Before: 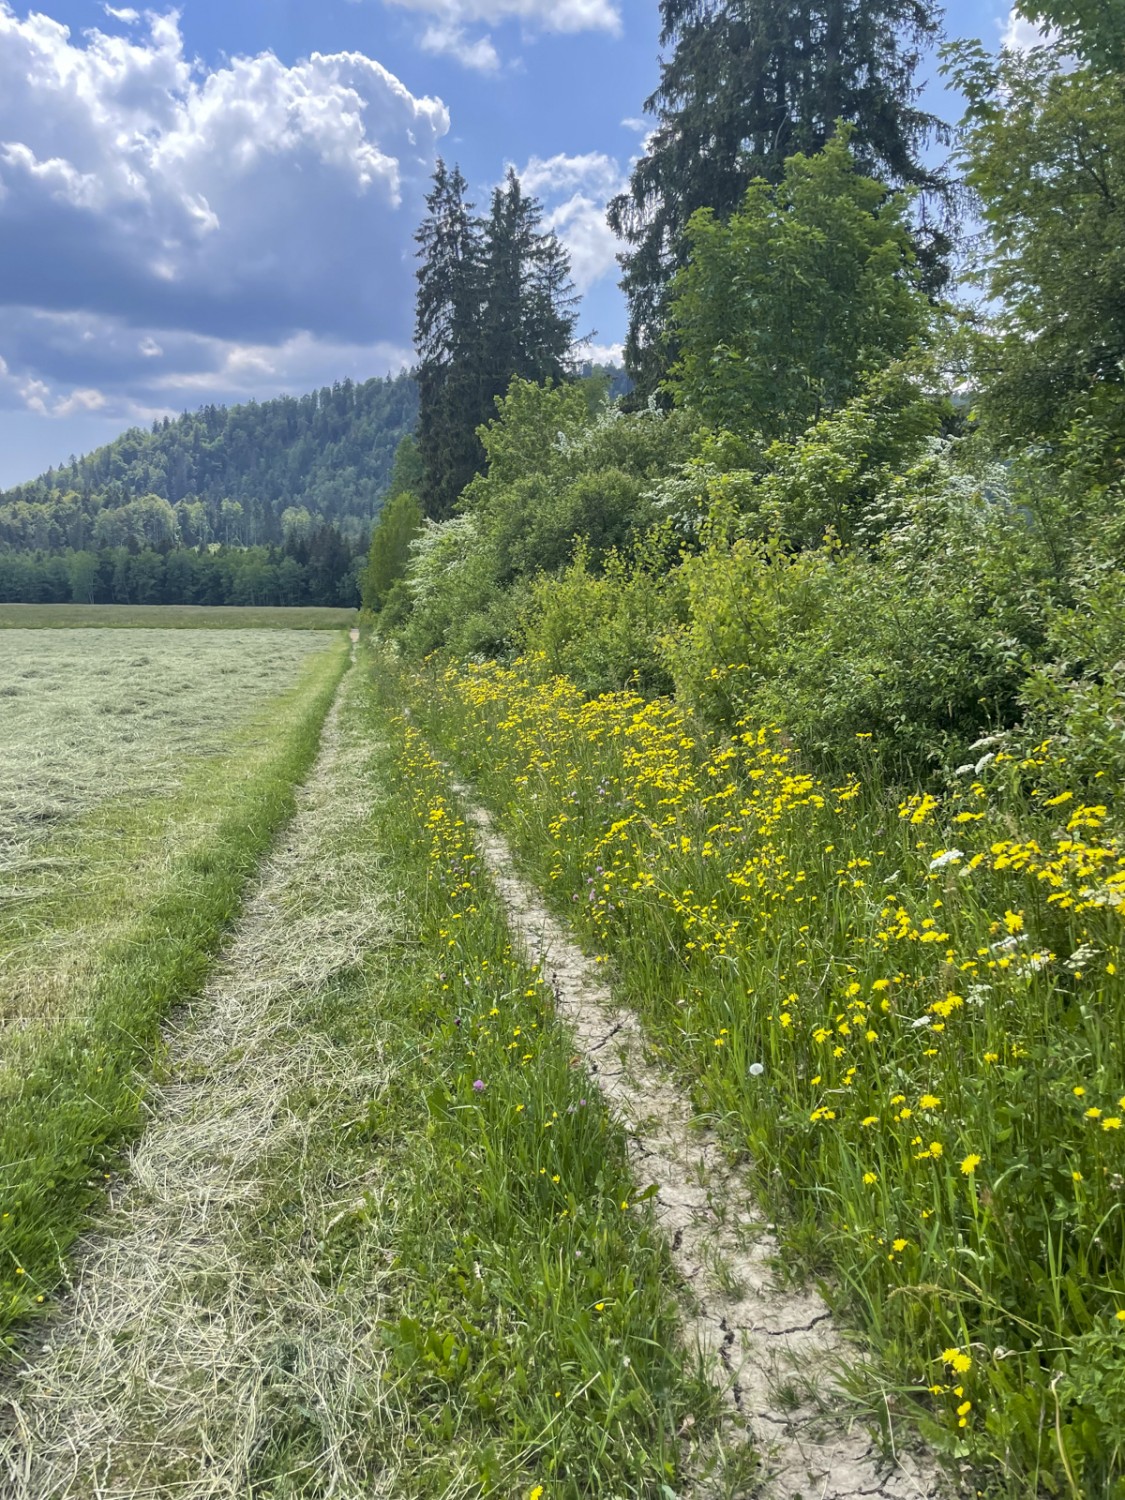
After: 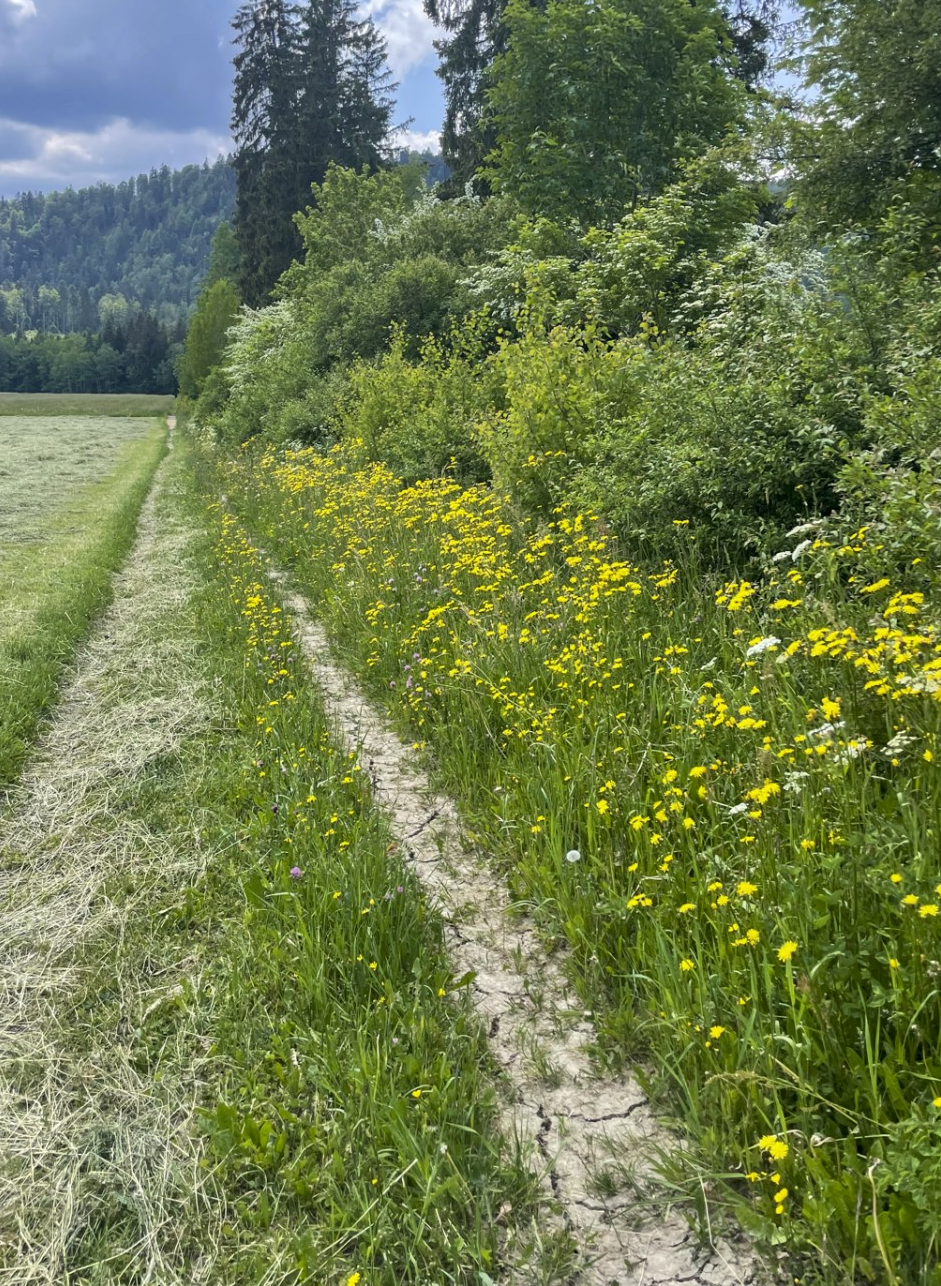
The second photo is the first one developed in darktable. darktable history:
crop: left 16.315%, top 14.246%
contrast brightness saturation: contrast 0.07
